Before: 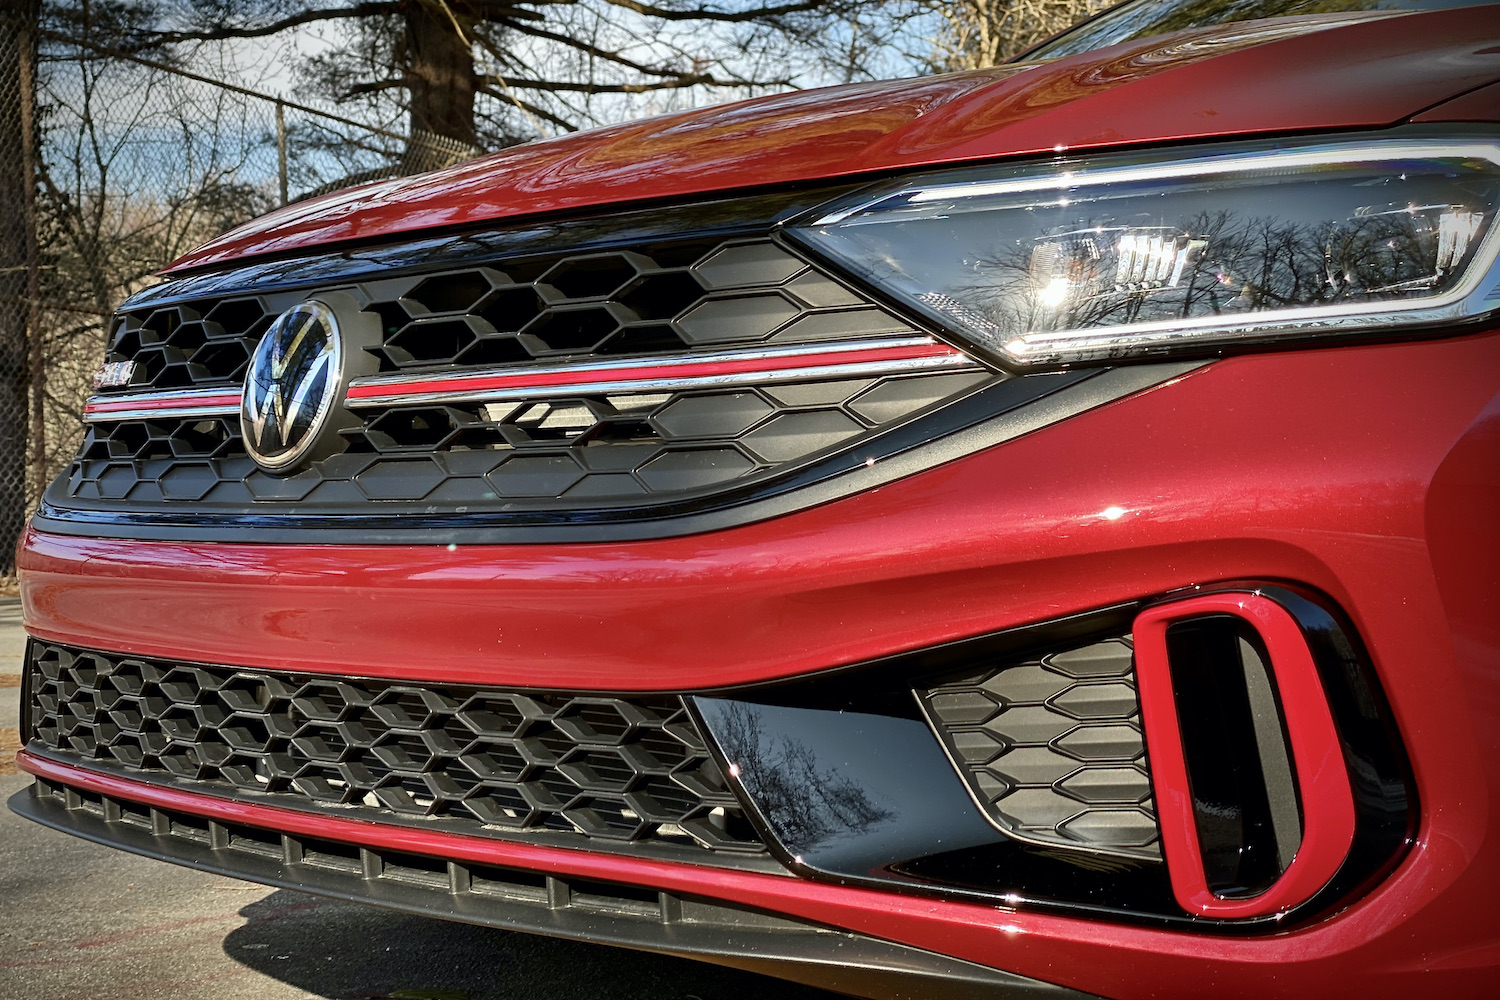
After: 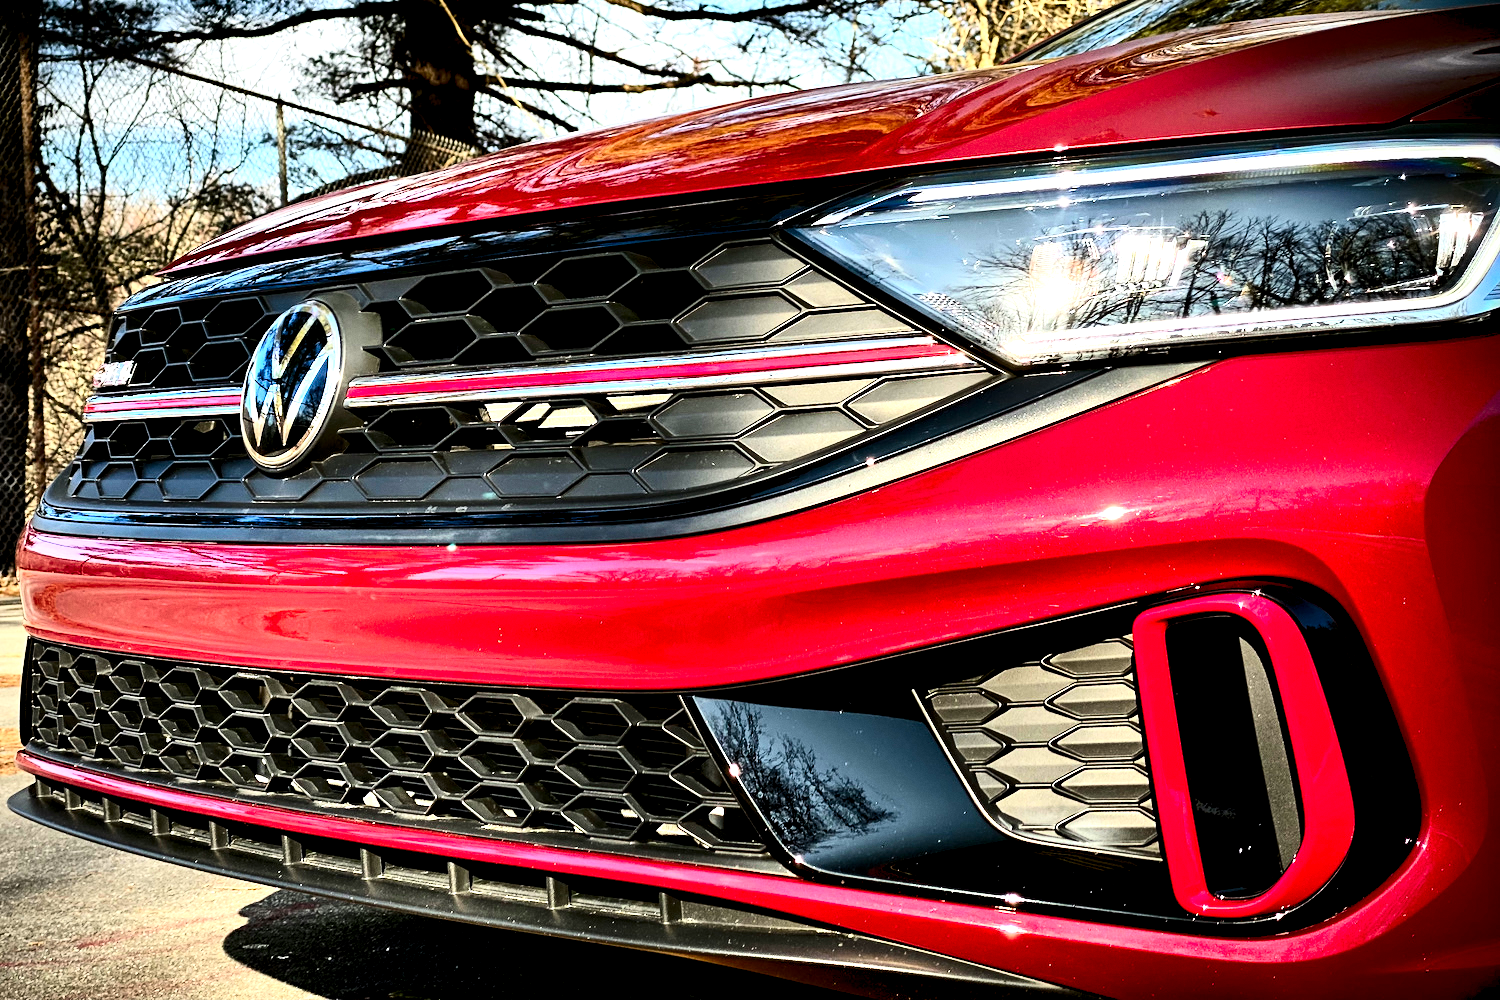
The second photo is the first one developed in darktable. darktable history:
contrast brightness saturation: contrast 0.32, brightness -0.08, saturation 0.17
exposure: black level correction 0.001, exposure 0.955 EV, compensate exposure bias true, compensate highlight preservation false
rgb levels: levels [[0.034, 0.472, 0.904], [0, 0.5, 1], [0, 0.5, 1]]
grain: coarseness 0.09 ISO, strength 10%
